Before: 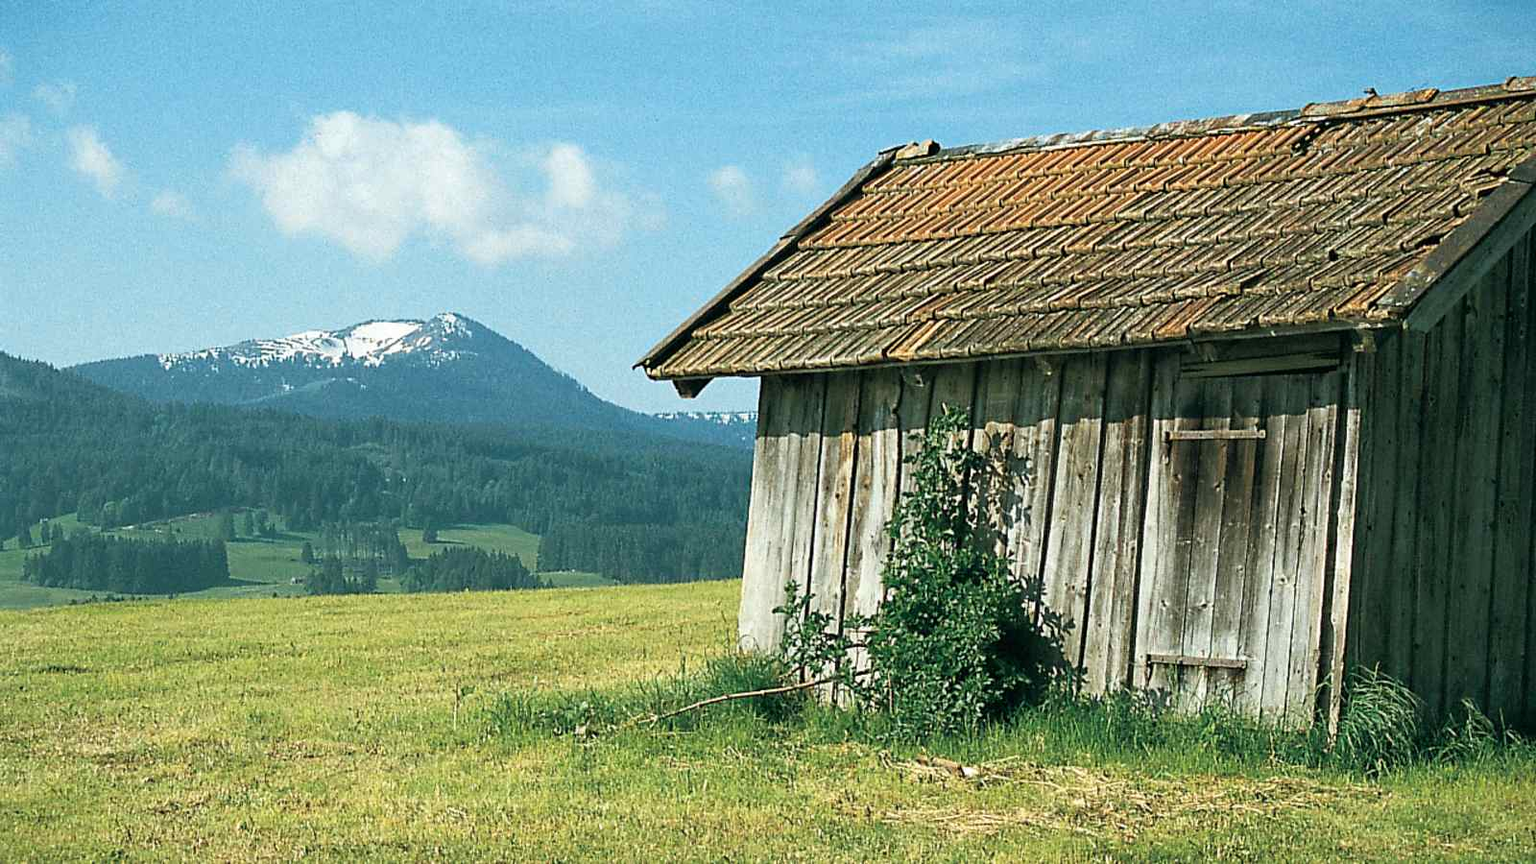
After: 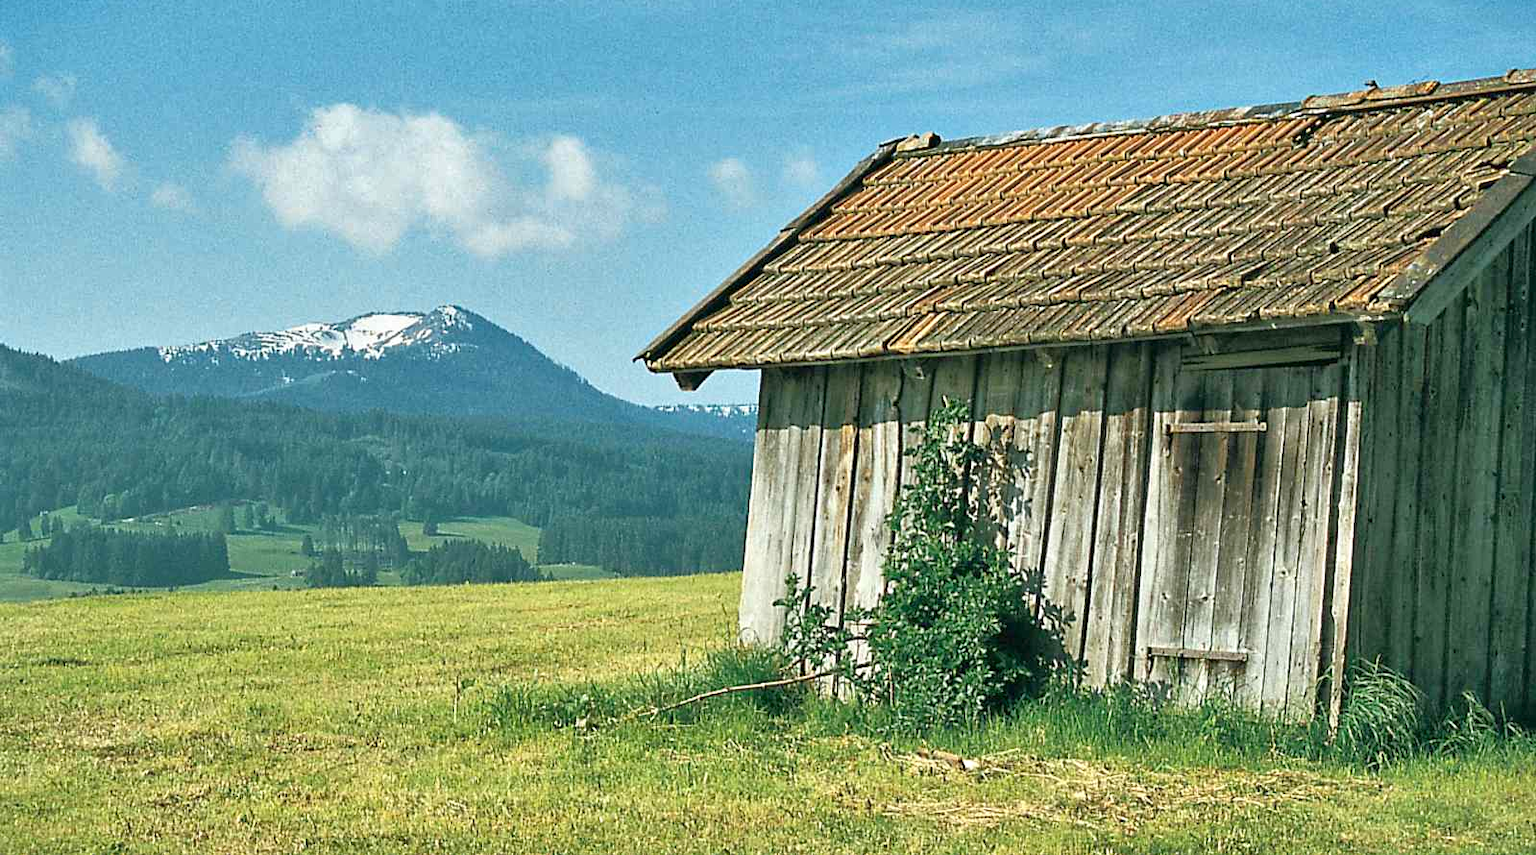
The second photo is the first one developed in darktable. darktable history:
crop: top 0.979%, right 0.037%
shadows and highlights: soften with gaussian
tone equalizer: -8 EV 0.963 EV, -7 EV 1.03 EV, -6 EV 0.987 EV, -5 EV 0.971 EV, -4 EV 0.994 EV, -3 EV 0.725 EV, -2 EV 0.511 EV, -1 EV 0.232 EV
